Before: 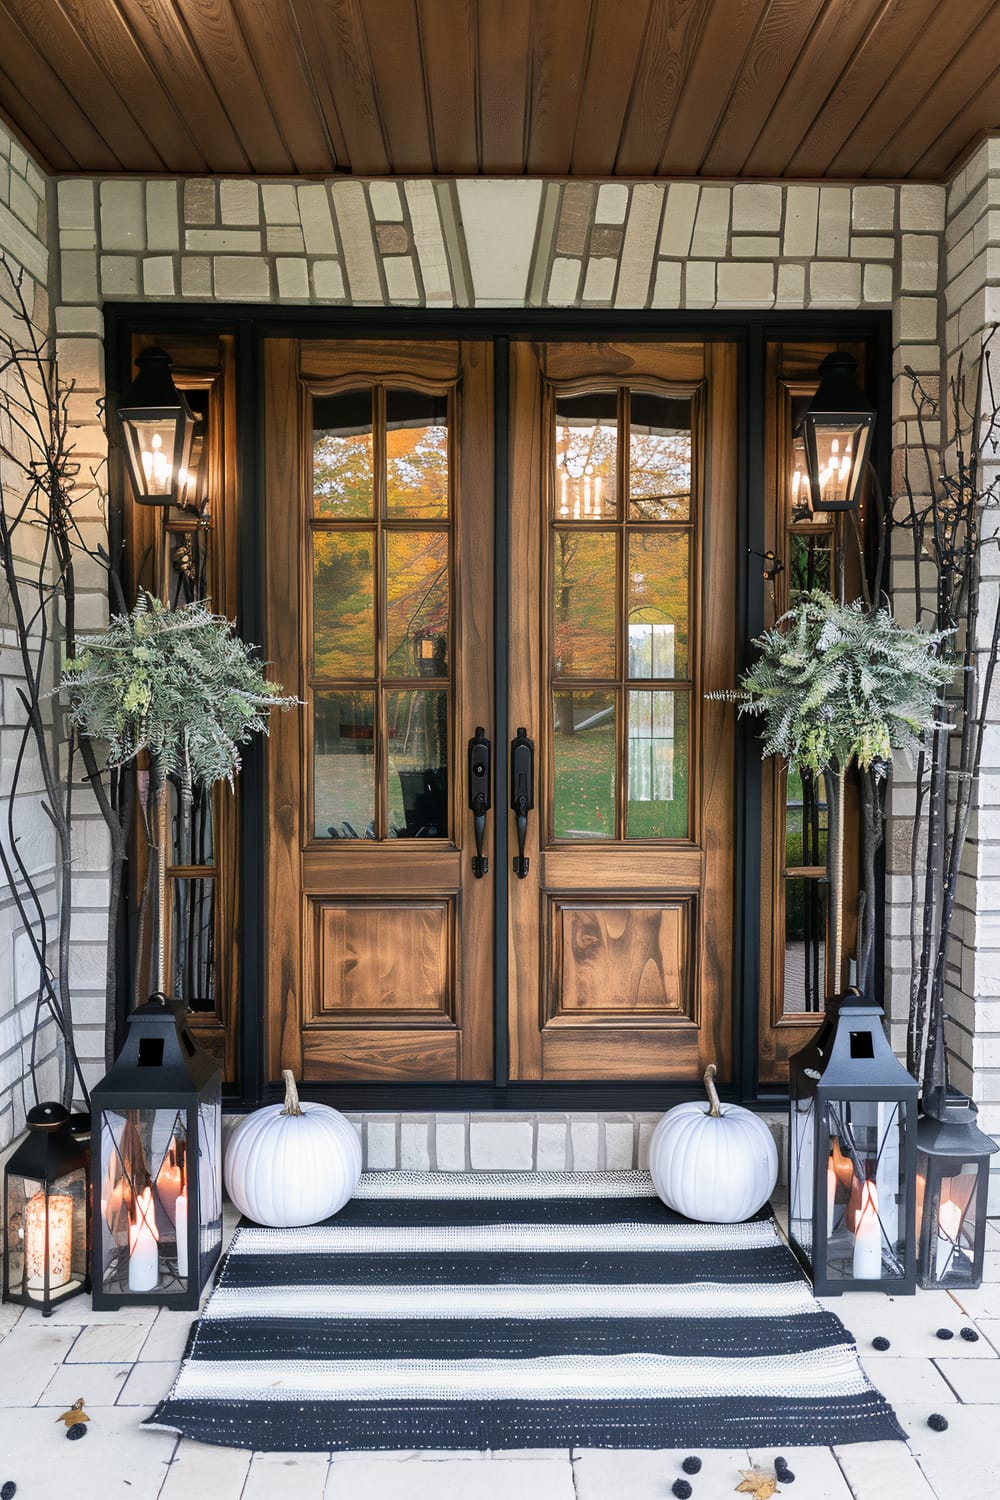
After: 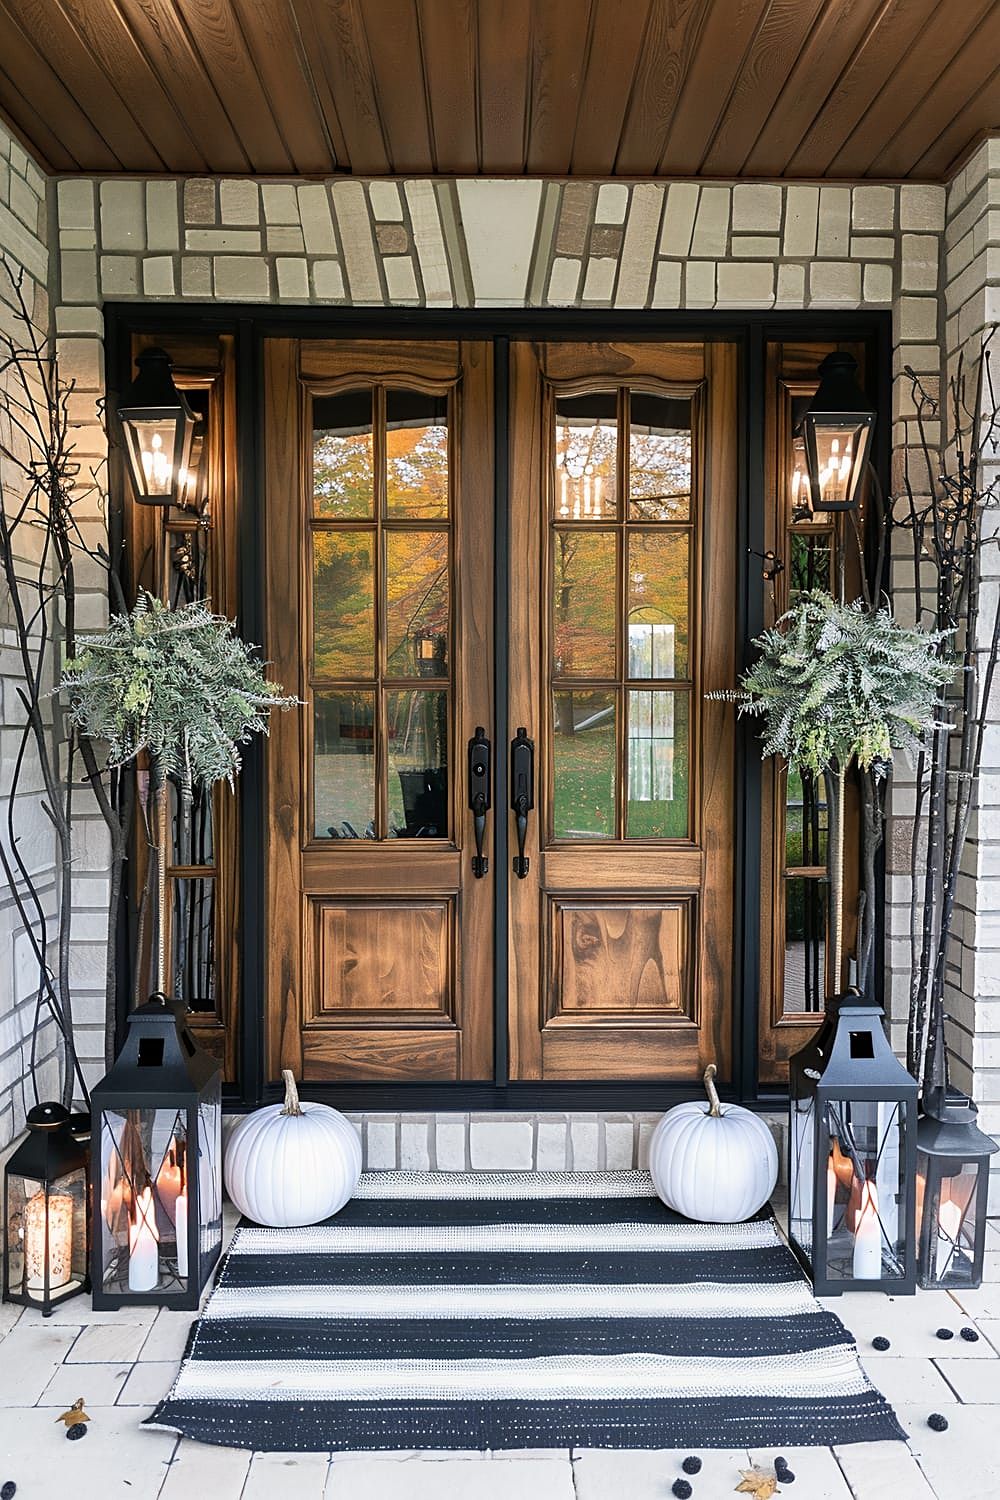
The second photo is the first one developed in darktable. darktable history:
sharpen: amount 0.483
